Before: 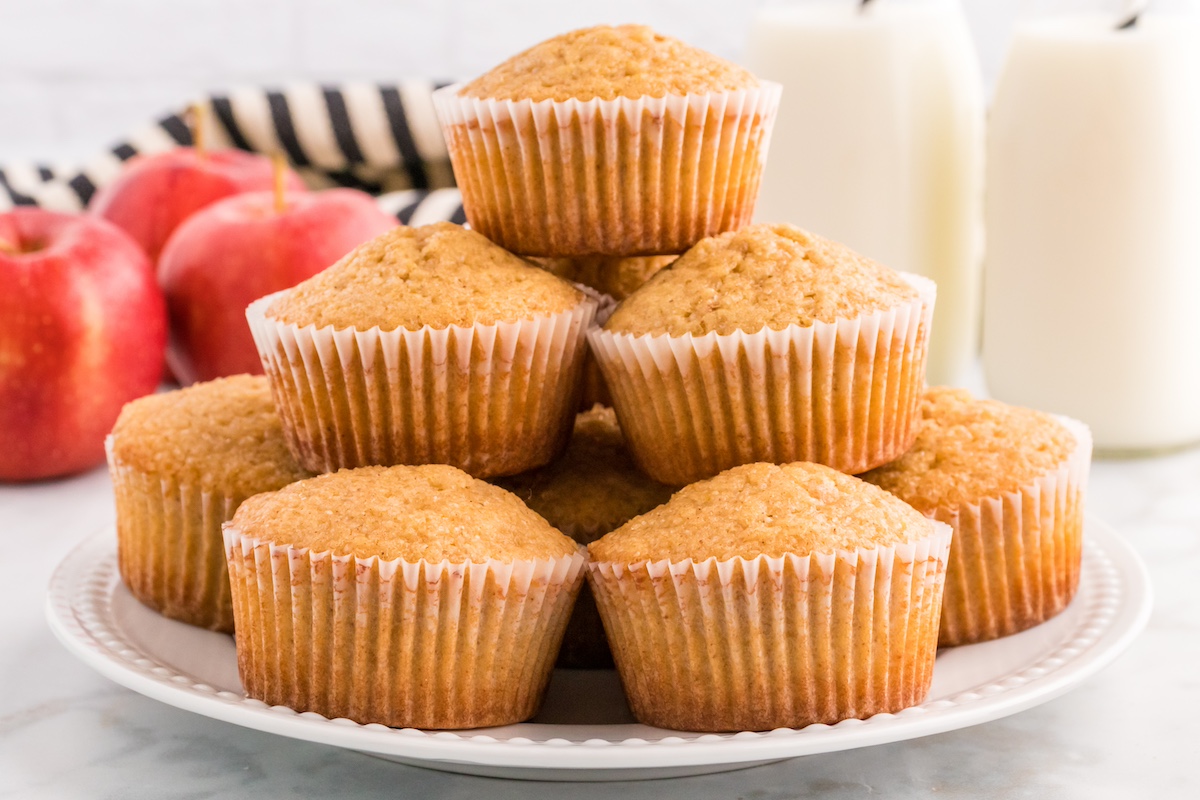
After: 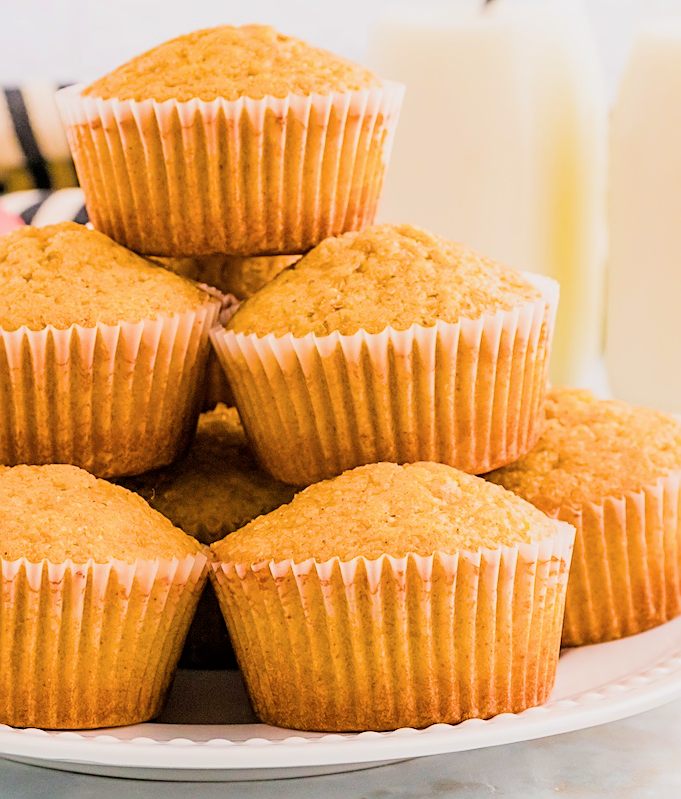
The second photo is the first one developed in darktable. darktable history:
exposure: black level correction 0, exposure 0.597 EV, compensate highlight preservation false
crop: left 31.482%, top 0%, right 11.759%
sharpen: amount 0.735
color balance rgb: perceptual saturation grading › global saturation 60.263%, perceptual saturation grading › highlights 20.06%, perceptual saturation grading › shadows -49.814%, perceptual brilliance grading › global brilliance 4.738%, global vibrance 20.481%
tone equalizer: mask exposure compensation -0.492 EV
contrast brightness saturation: saturation -0.064
filmic rgb: black relative exposure -7.65 EV, white relative exposure 4.56 EV, hardness 3.61
